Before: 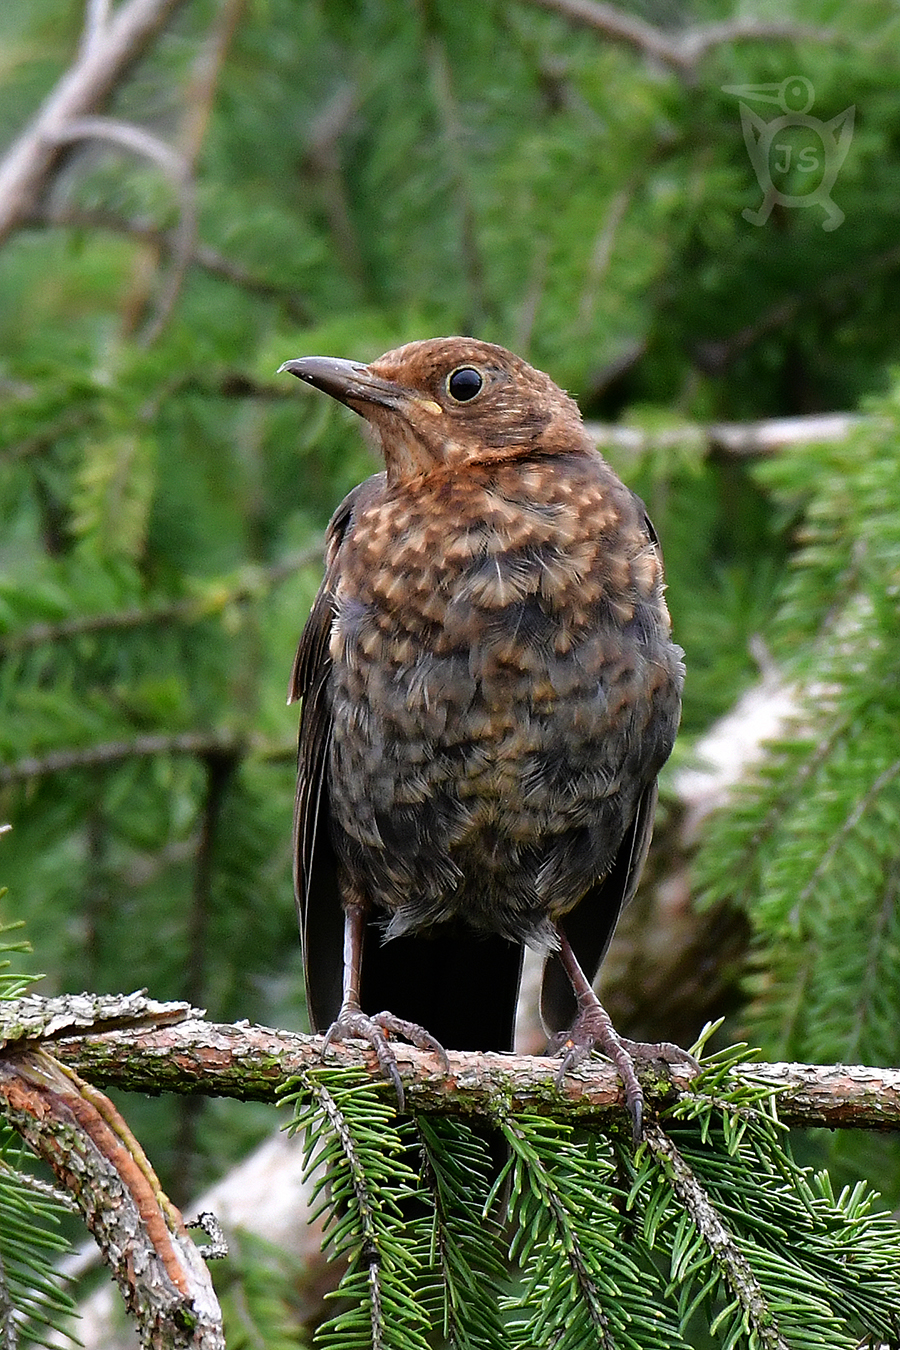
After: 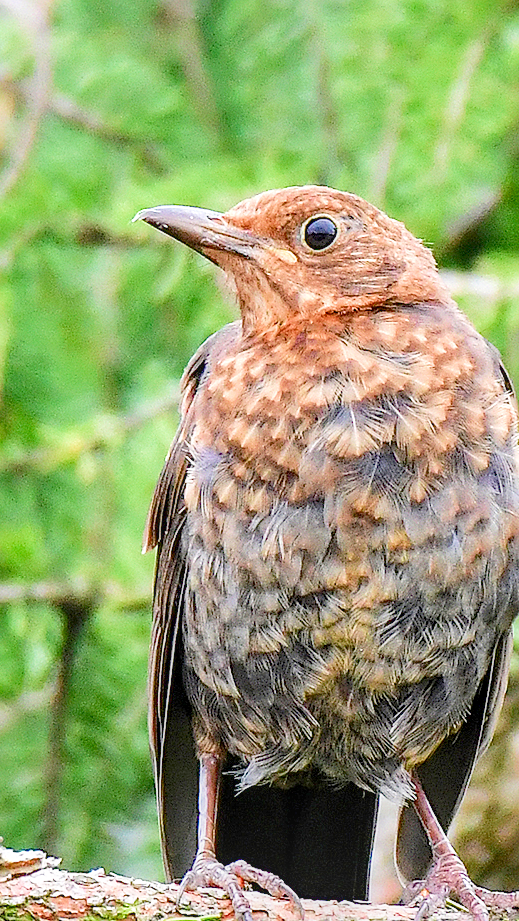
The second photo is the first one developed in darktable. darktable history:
sharpen: on, module defaults
contrast brightness saturation: contrast 0.04, saturation 0.07
local contrast: highlights 55%, shadows 52%, detail 130%, midtone range 0.452
filmic rgb: middle gray luminance 2.5%, black relative exposure -10 EV, white relative exposure 7 EV, threshold 6 EV, dynamic range scaling 10%, target black luminance 0%, hardness 3.19, latitude 44.39%, contrast 0.682, highlights saturation mix 5%, shadows ↔ highlights balance 13.63%, add noise in highlights 0, color science v3 (2019), use custom middle-gray values true, iterations of high-quality reconstruction 0, contrast in highlights soft, enable highlight reconstruction true
crop: left 16.202%, top 11.208%, right 26.045%, bottom 20.557%
